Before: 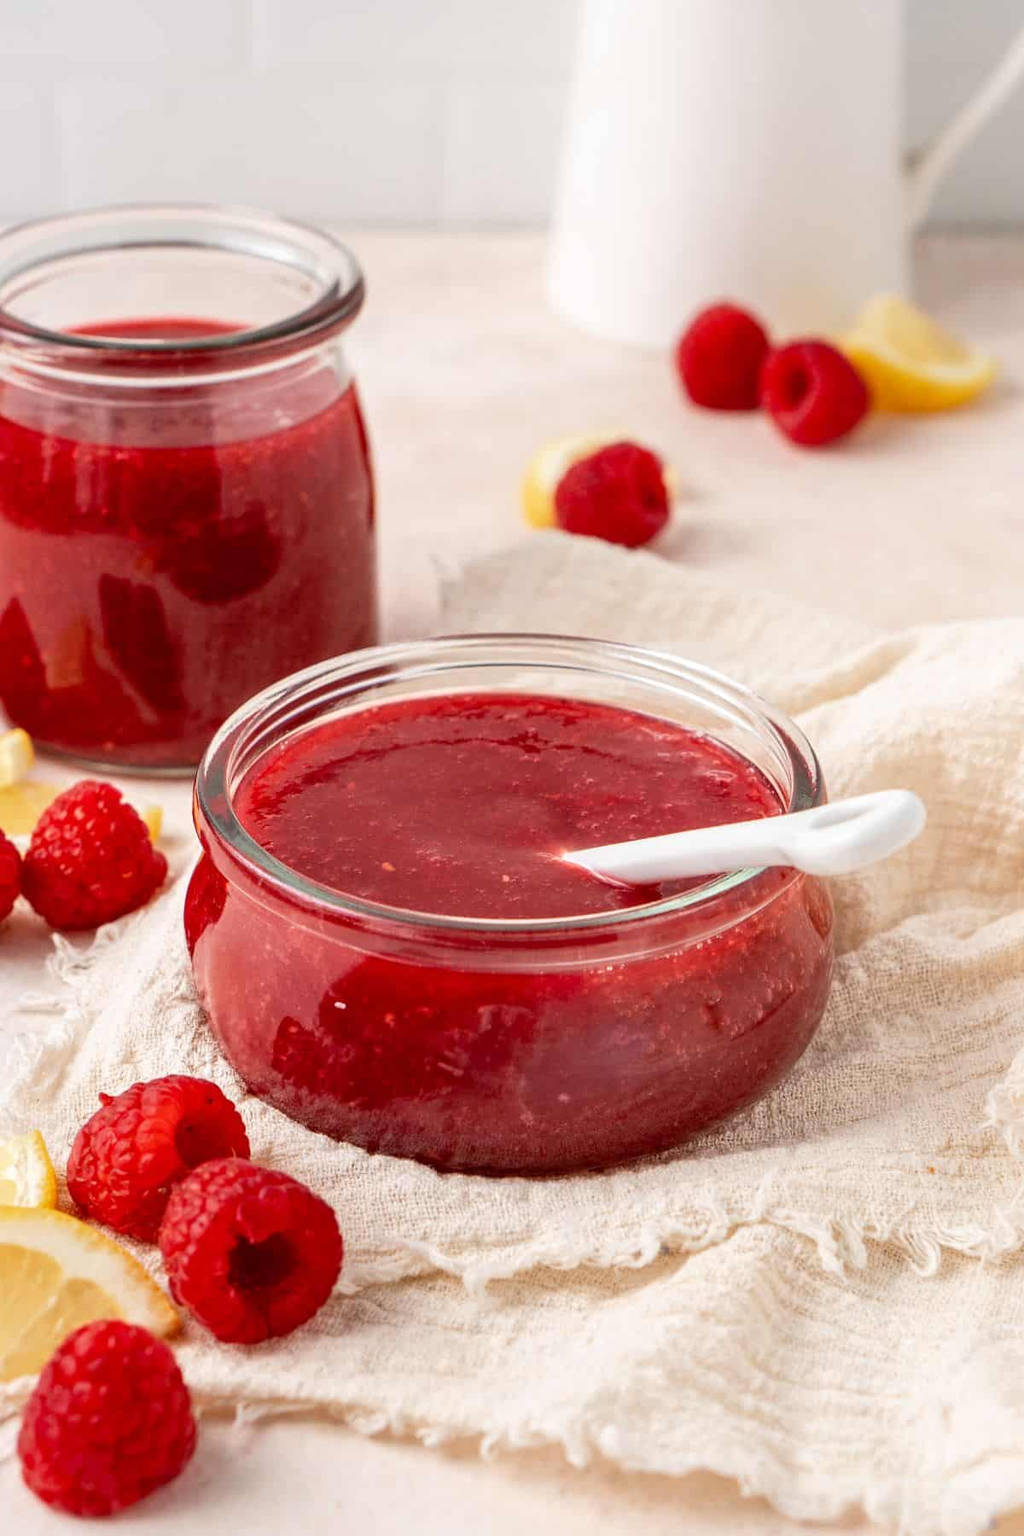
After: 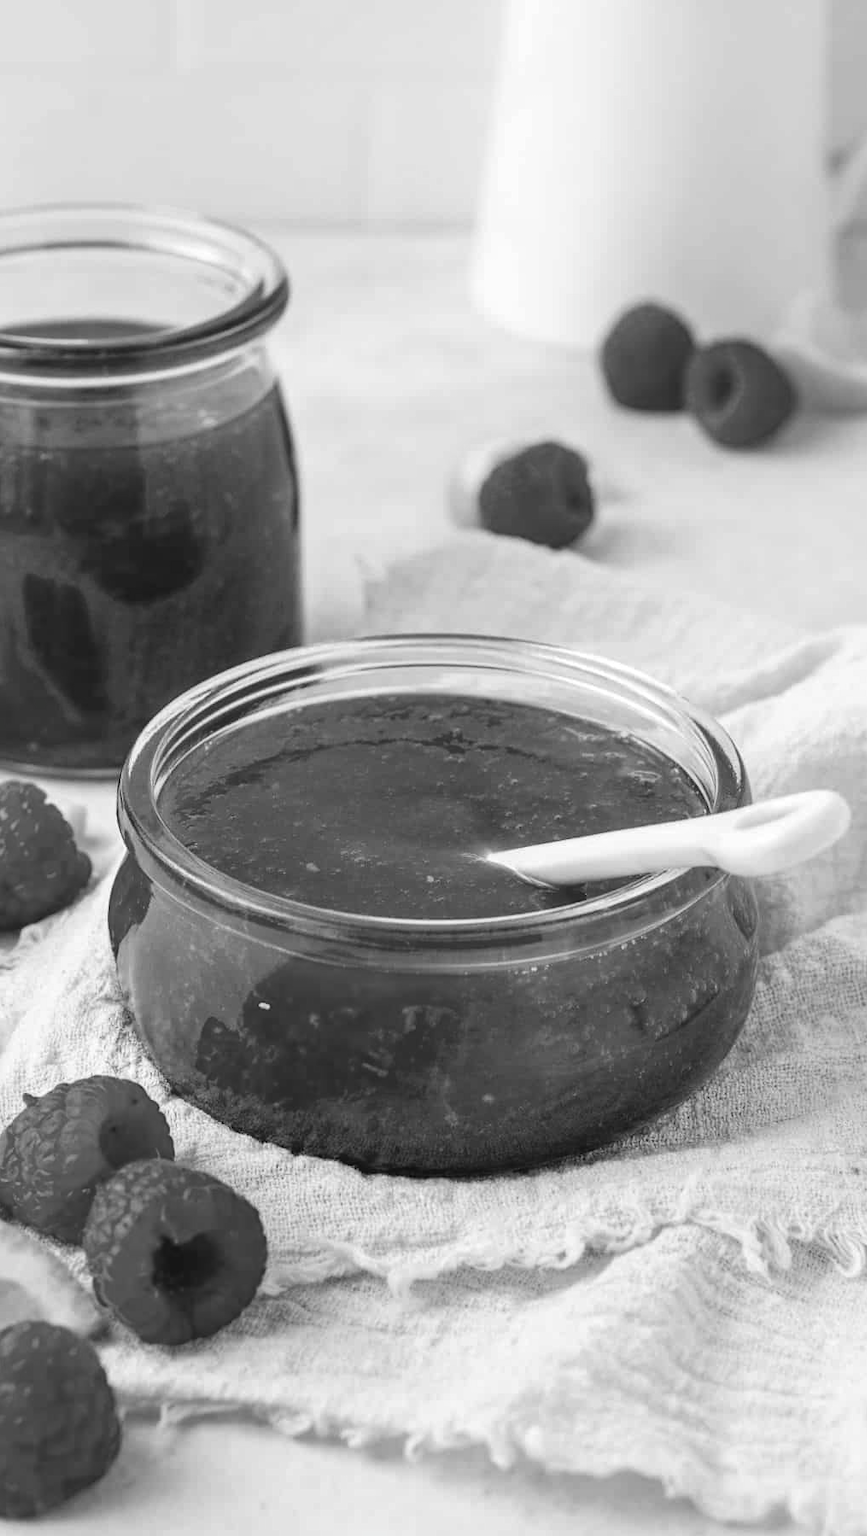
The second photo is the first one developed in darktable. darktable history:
color balance rgb: perceptual saturation grading › global saturation 27.572%, perceptual saturation grading › highlights -25.298%, perceptual saturation grading › shadows 26.089%
crop: left 7.431%, right 7.826%
color calibration: output gray [0.22, 0.42, 0.37, 0], x 0.371, y 0.378, temperature 4290.66 K
